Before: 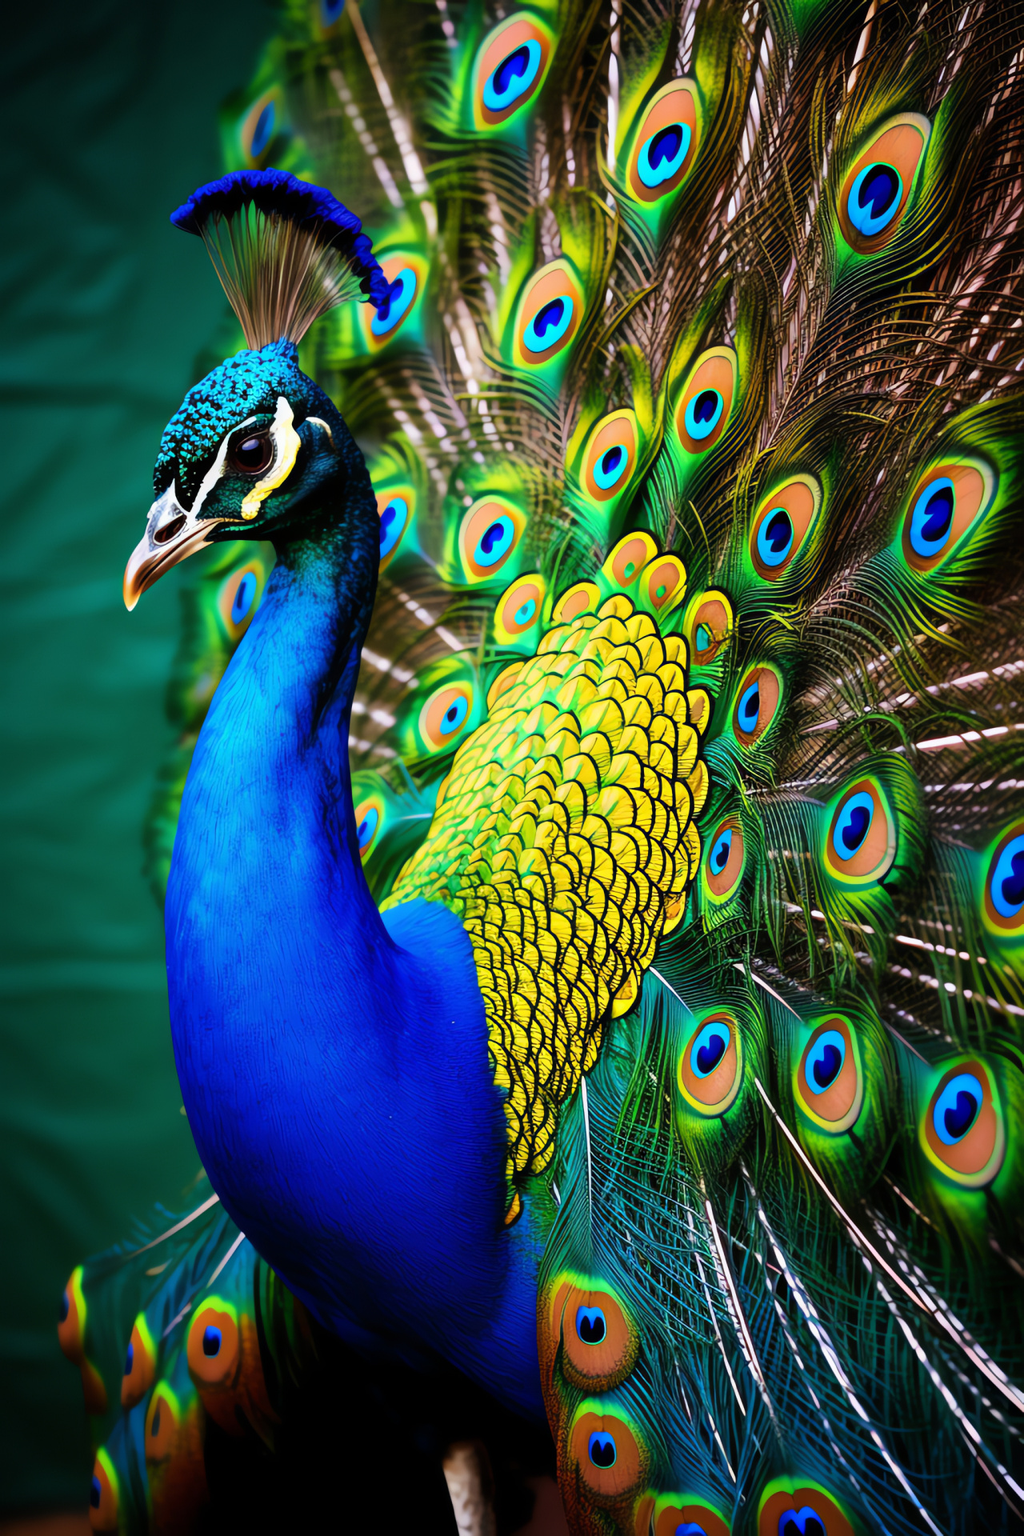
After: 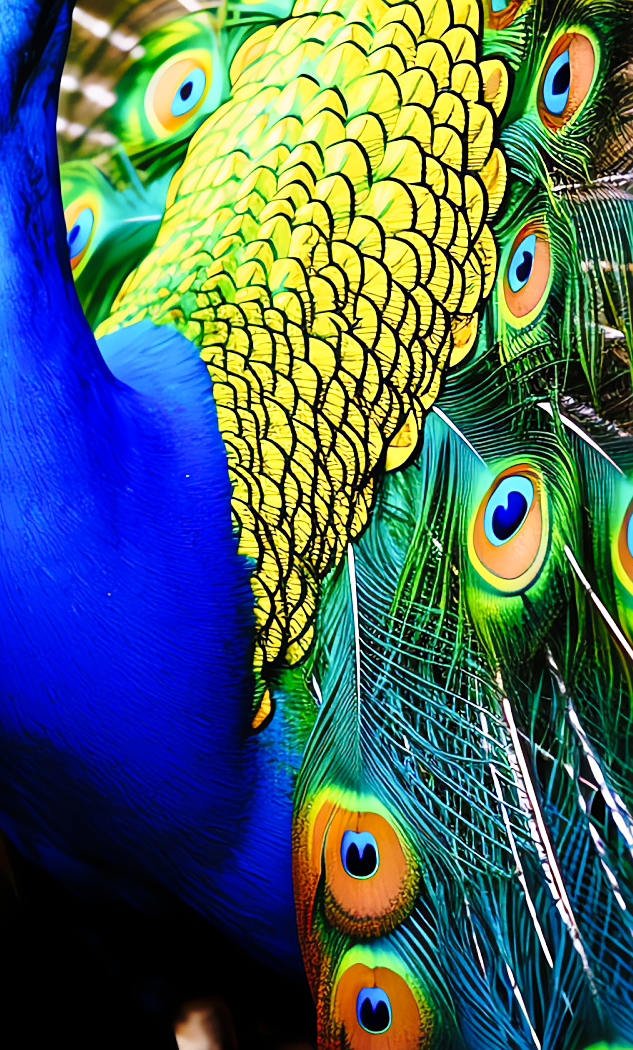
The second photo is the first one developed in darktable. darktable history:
crop: left 29.672%, top 41.786%, right 20.851%, bottom 3.487%
base curve: curves: ch0 [(0, 0) (0.028, 0.03) (0.121, 0.232) (0.46, 0.748) (0.859, 0.968) (1, 1)], preserve colors none
sharpen: radius 1.864, amount 0.398, threshold 1.271
